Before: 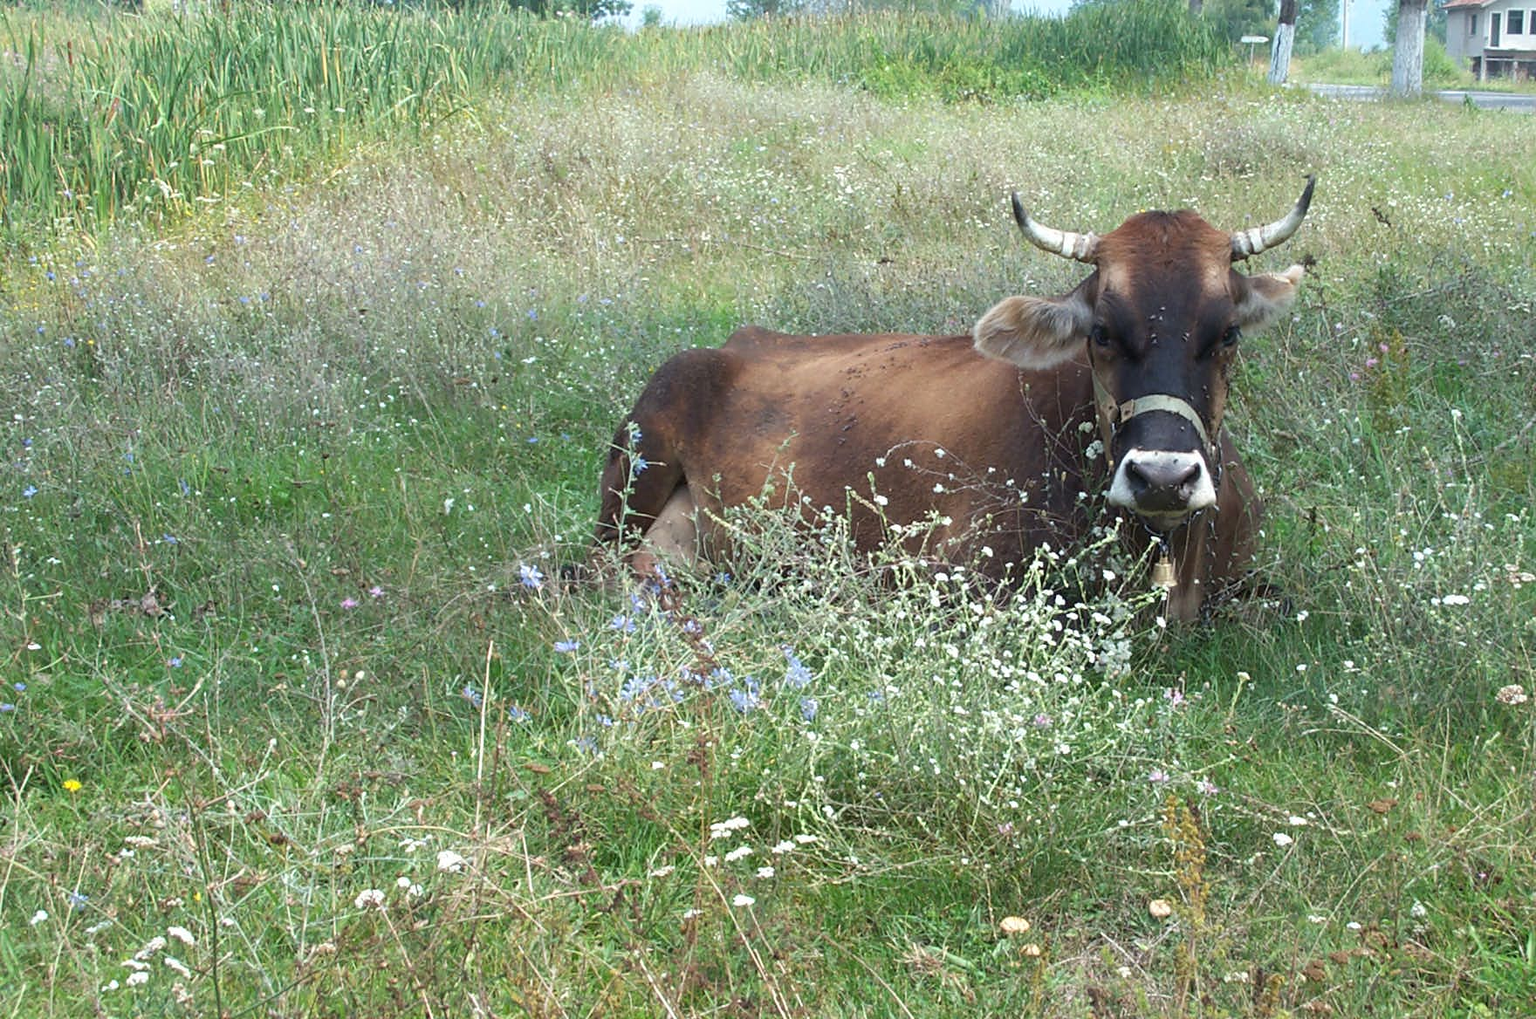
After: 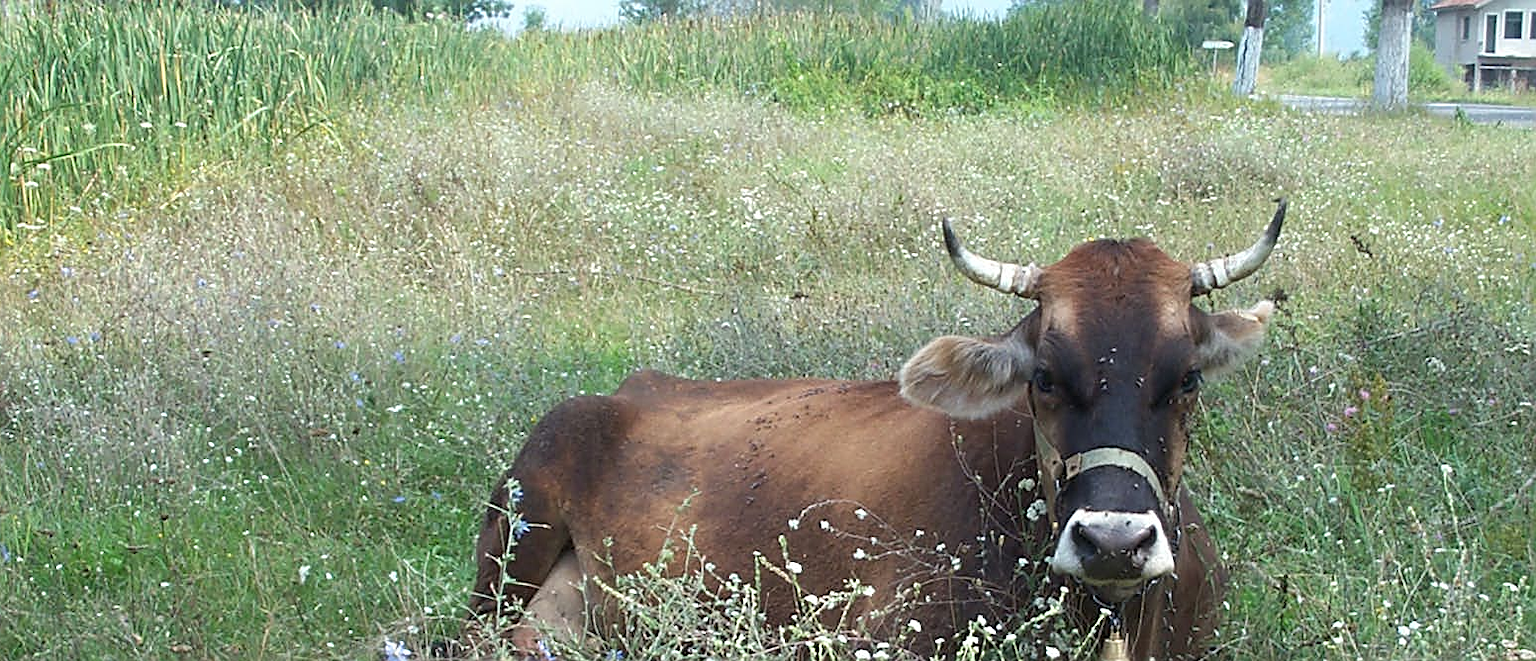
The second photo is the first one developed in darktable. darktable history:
sharpen: on, module defaults
crop and rotate: left 11.812%, bottom 42.776%
